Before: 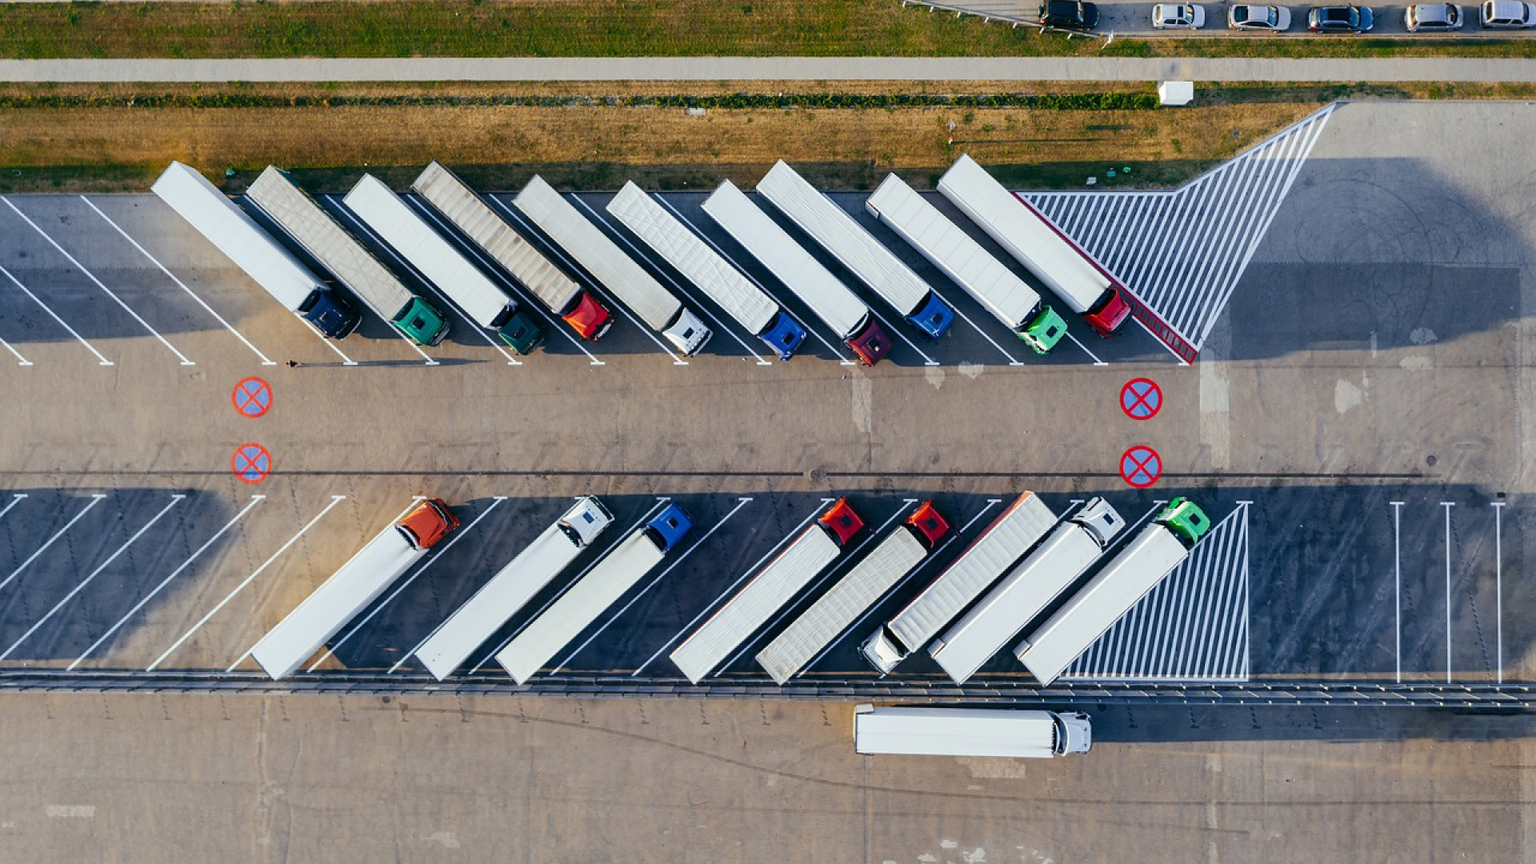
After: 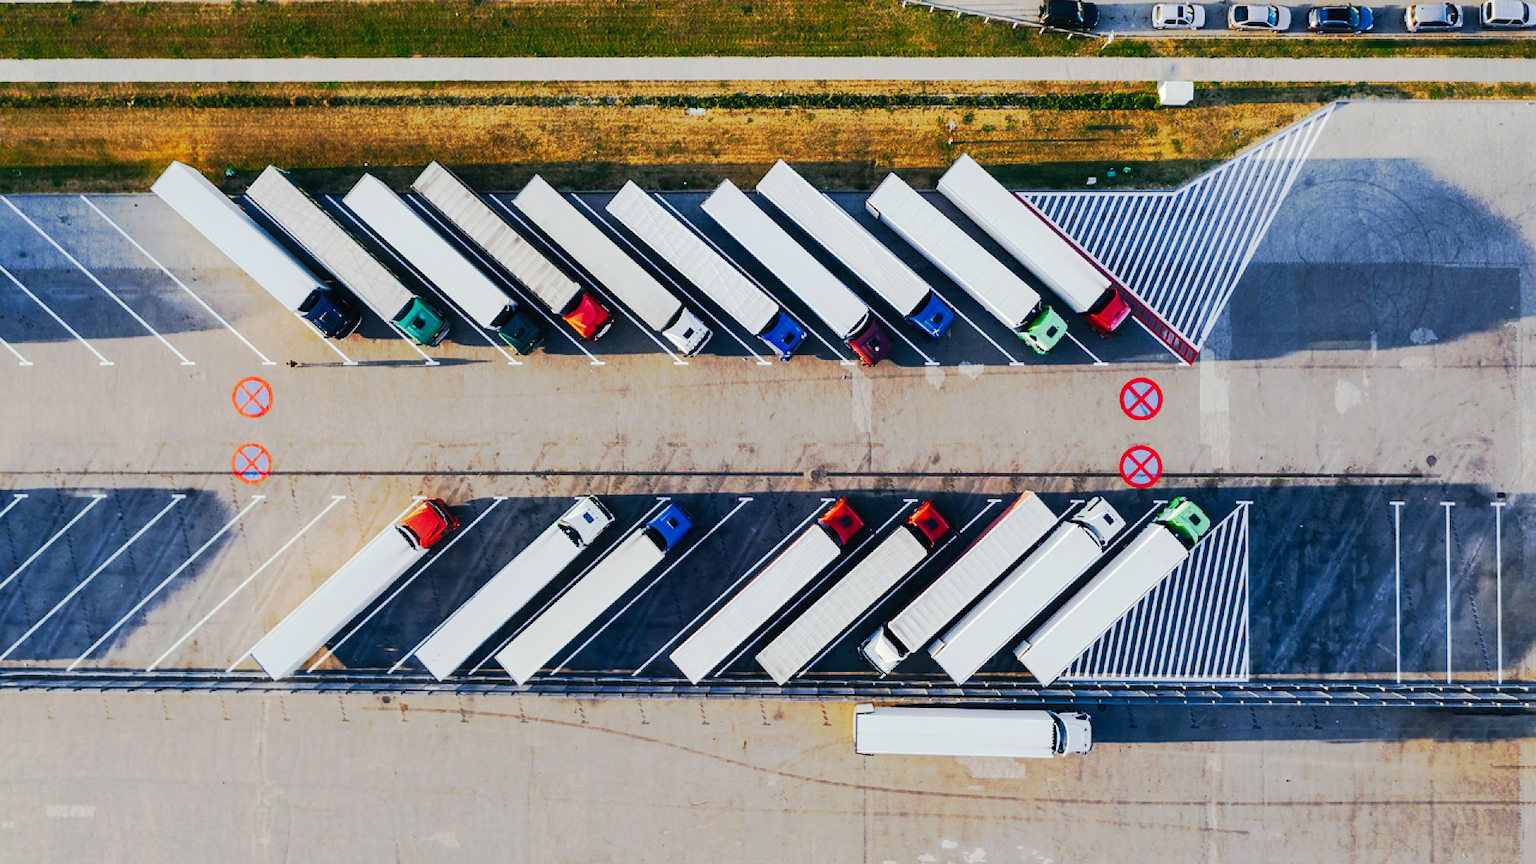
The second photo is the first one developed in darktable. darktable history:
tone curve: curves: ch0 [(0, 0) (0.003, 0.015) (0.011, 0.019) (0.025, 0.025) (0.044, 0.039) (0.069, 0.053) (0.1, 0.076) (0.136, 0.107) (0.177, 0.143) (0.224, 0.19) (0.277, 0.253) (0.335, 0.32) (0.399, 0.412) (0.468, 0.524) (0.543, 0.668) (0.623, 0.717) (0.709, 0.769) (0.801, 0.82) (0.898, 0.865) (1, 1)], preserve colors none
shadows and highlights: shadows 1.29, highlights 39.21
